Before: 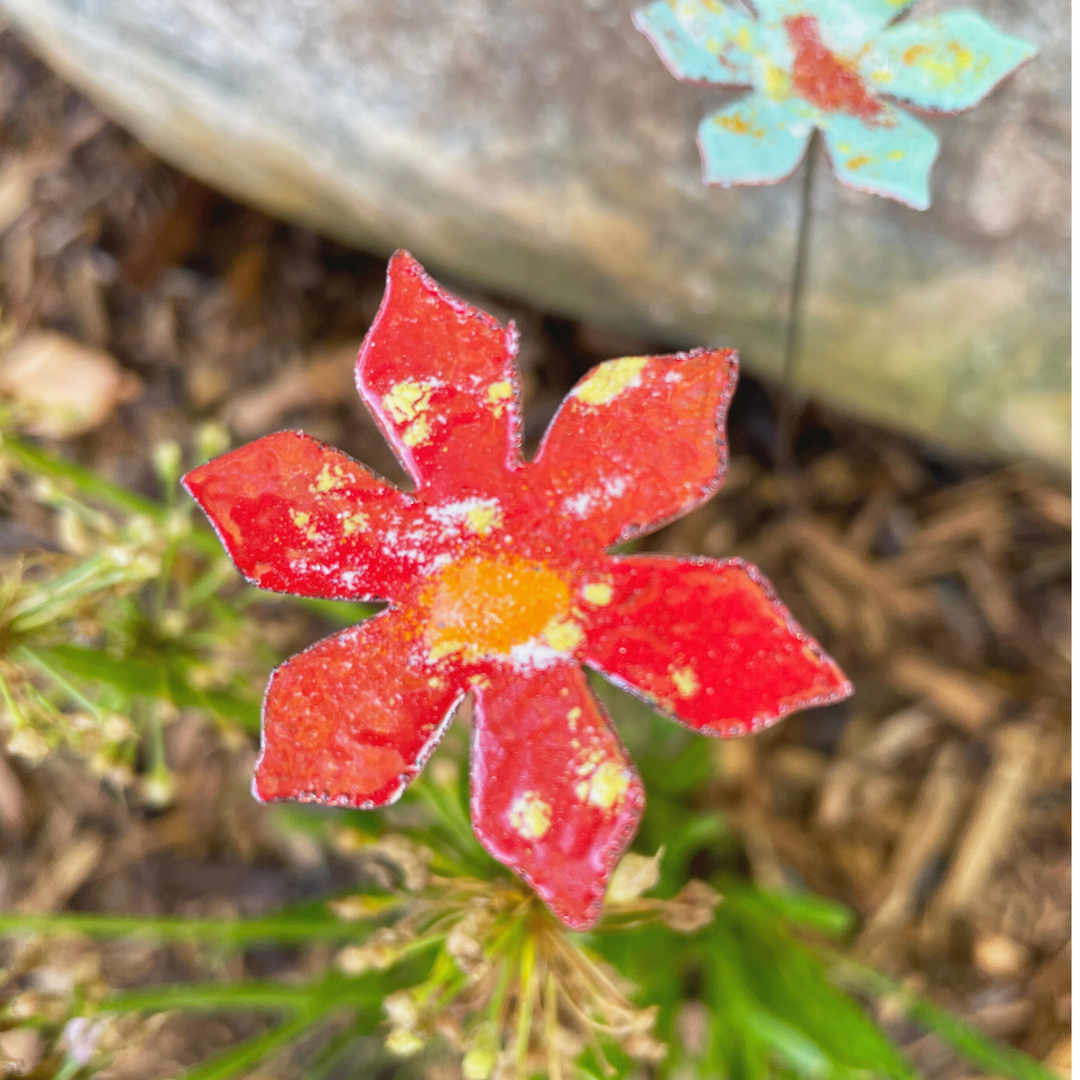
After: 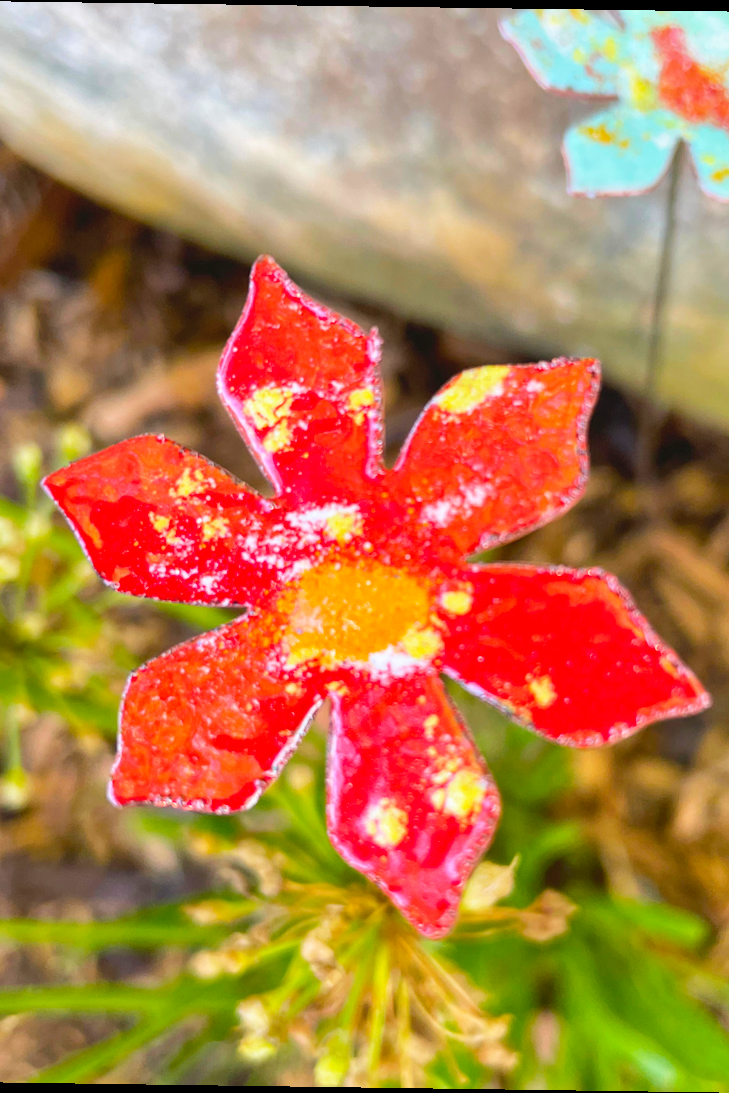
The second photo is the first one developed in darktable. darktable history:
rotate and perspective: rotation 0.8°, automatic cropping off
color balance rgb: perceptual saturation grading › global saturation 25%, perceptual brilliance grading › mid-tones 10%, perceptual brilliance grading › shadows 15%, global vibrance 20%
local contrast: mode bilateral grid, contrast 20, coarseness 50, detail 120%, midtone range 0.2
crop and rotate: left 13.537%, right 19.796%
contrast brightness saturation: contrast 0.05, brightness 0.06, saturation 0.01
